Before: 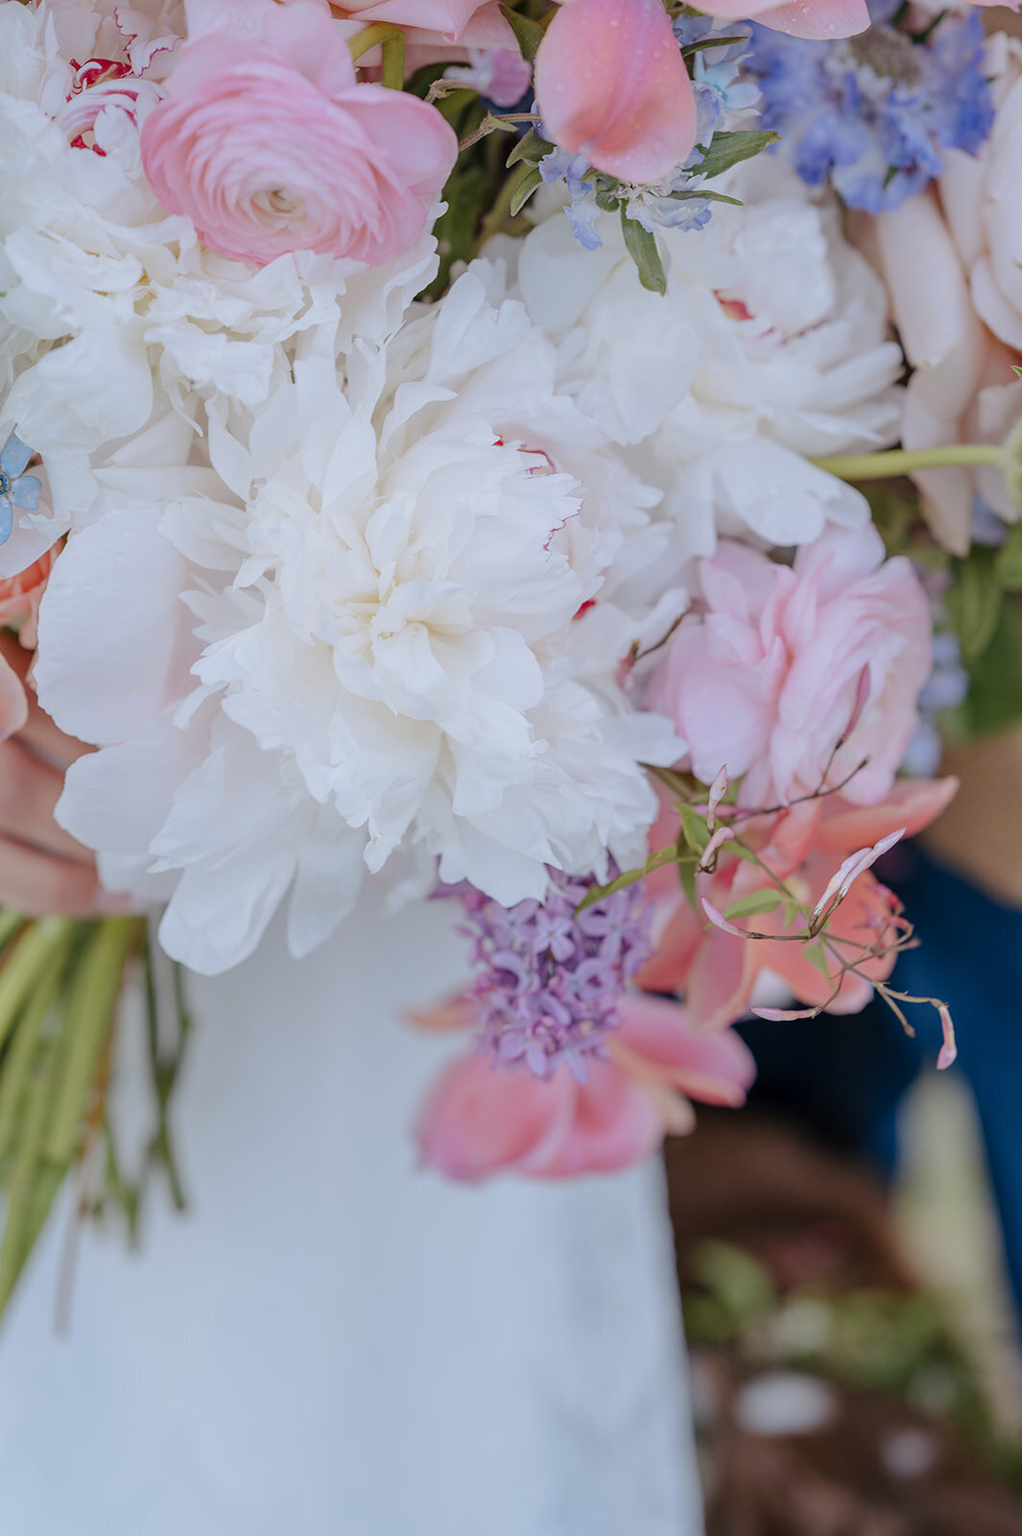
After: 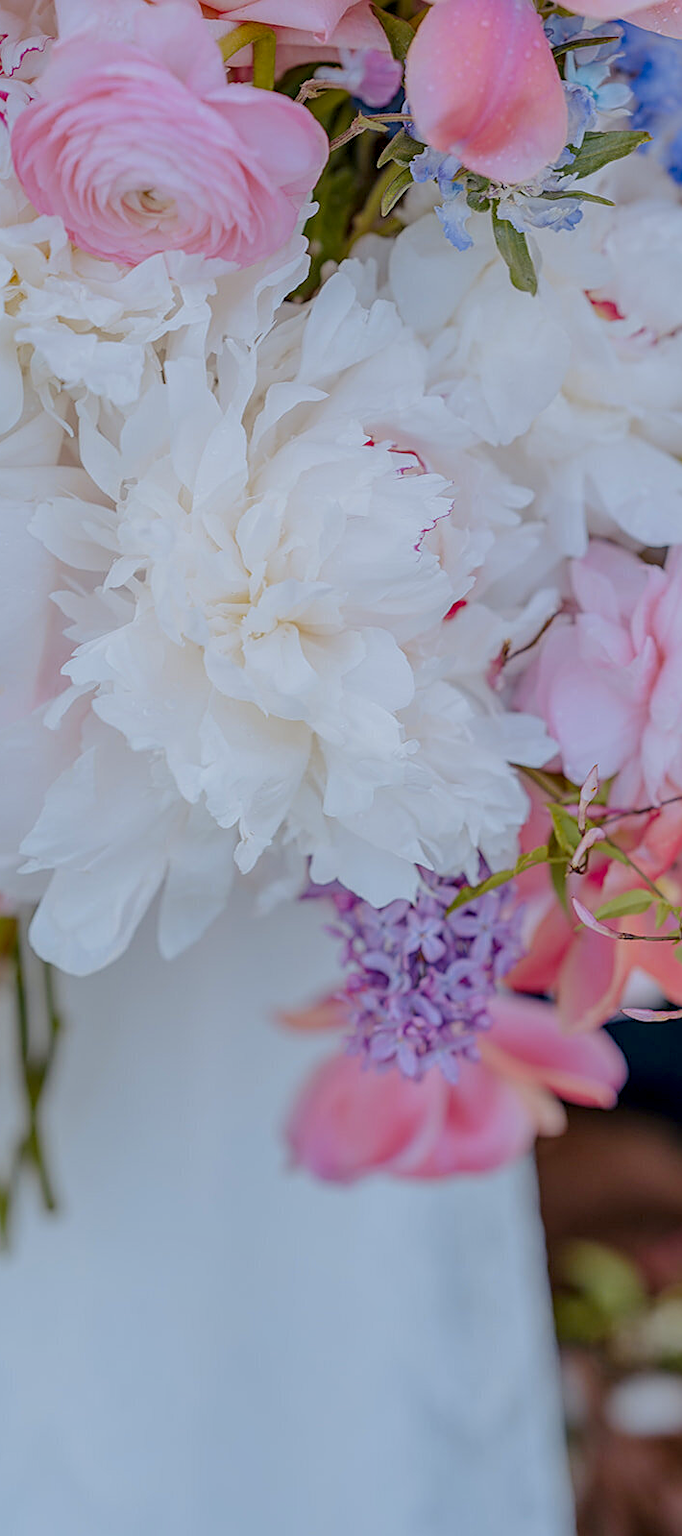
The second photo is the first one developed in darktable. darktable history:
color balance rgb: perceptual saturation grading › global saturation 31.192%, hue shift -4.55°, contrast -21.724%
sharpen: on, module defaults
local contrast: highlights 61%, detail 143%, midtone range 0.432
crop and rotate: left 12.69%, right 20.623%
